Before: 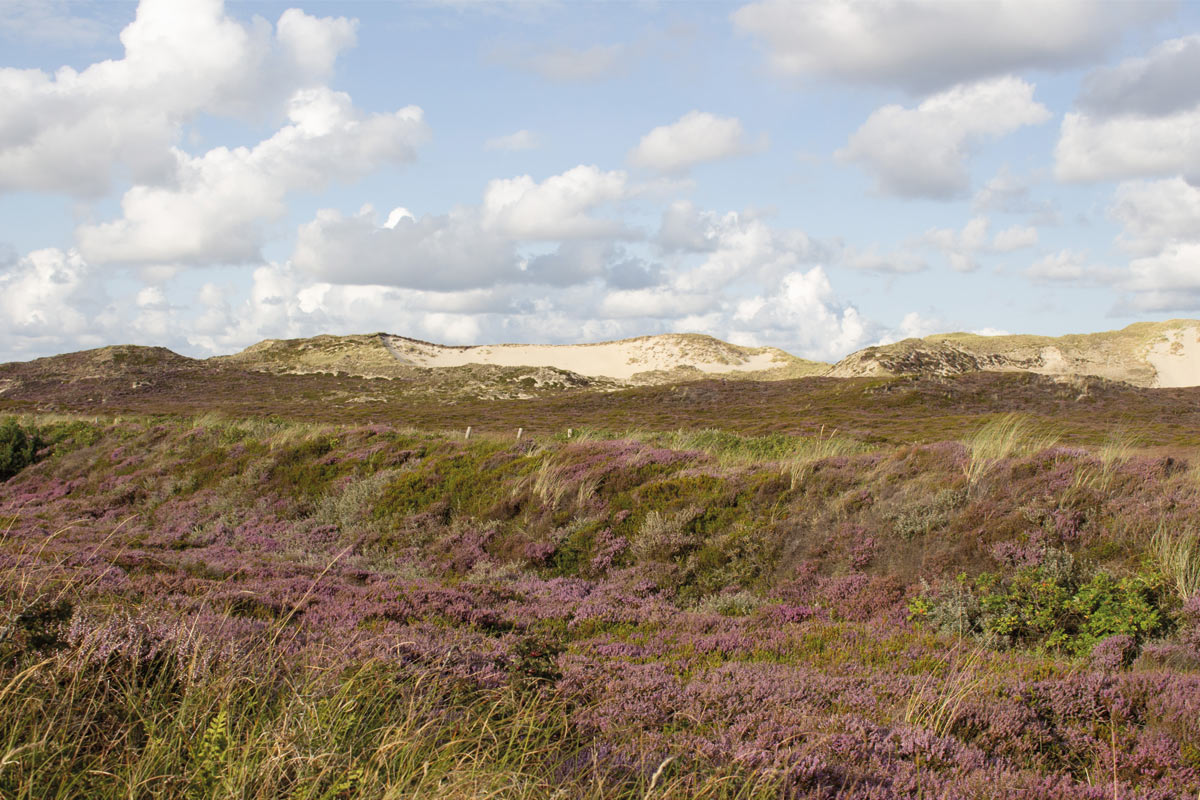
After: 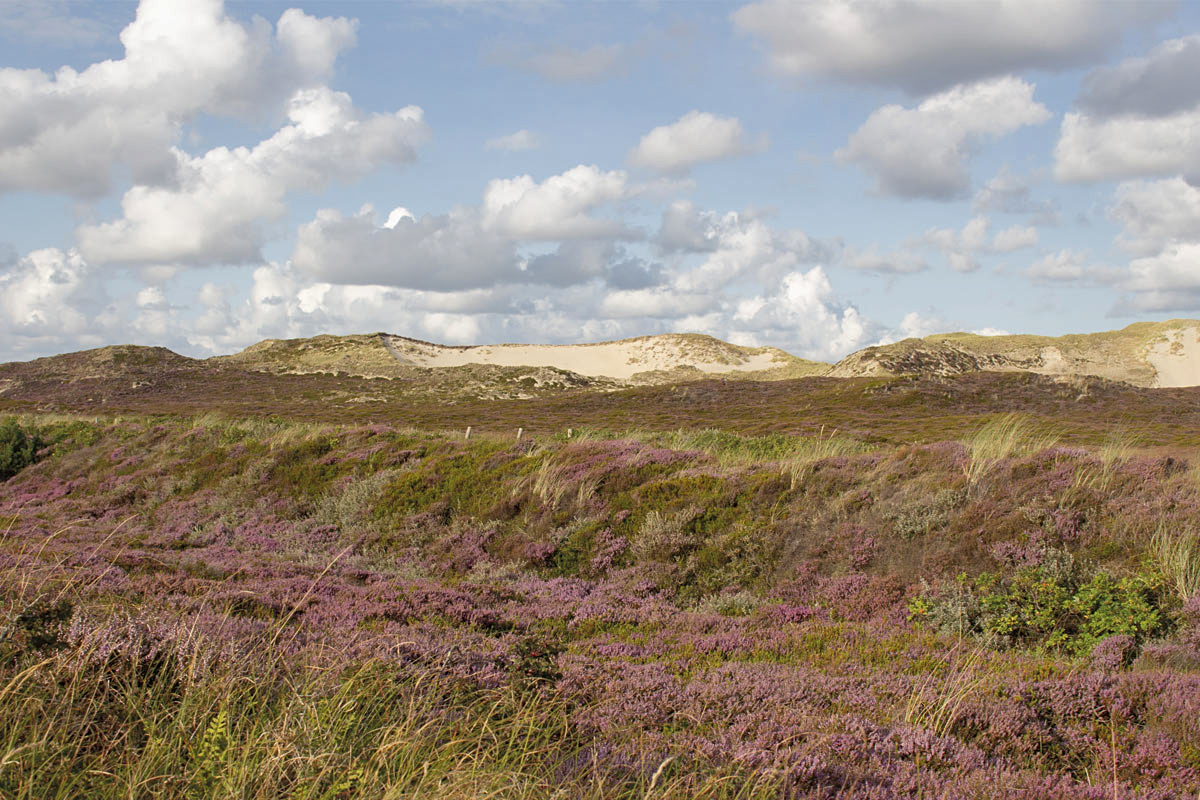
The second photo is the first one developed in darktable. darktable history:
sharpen: amount 0.2
shadows and highlights: on, module defaults
